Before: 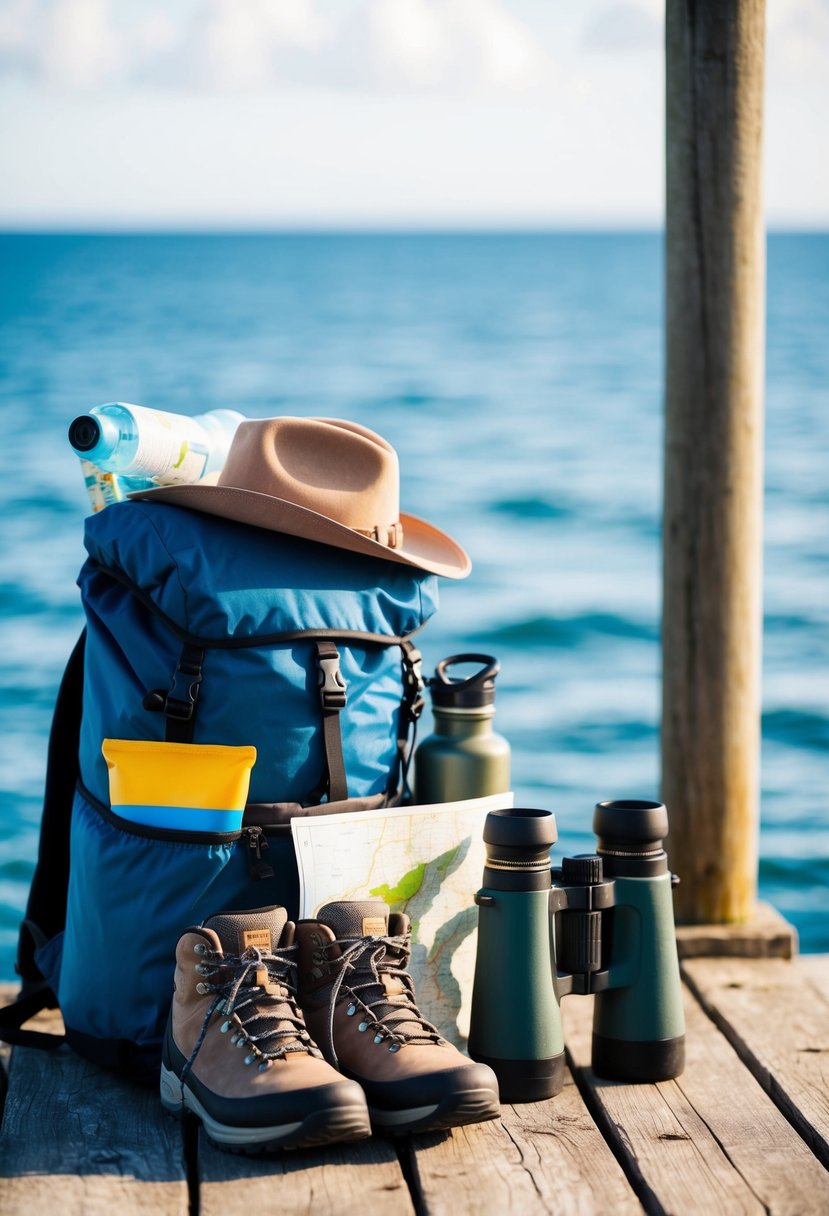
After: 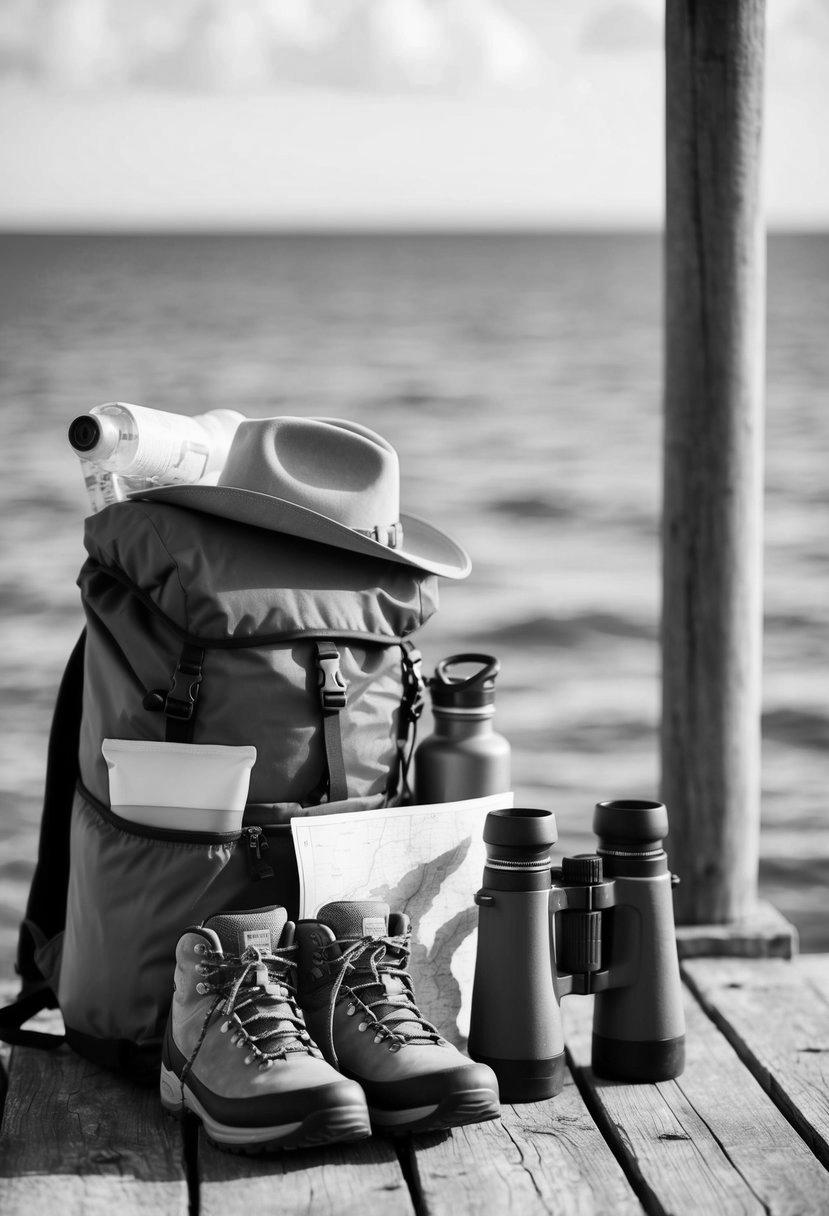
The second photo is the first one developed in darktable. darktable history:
shadows and highlights: soften with gaussian
monochrome: a -3.63, b -0.465
